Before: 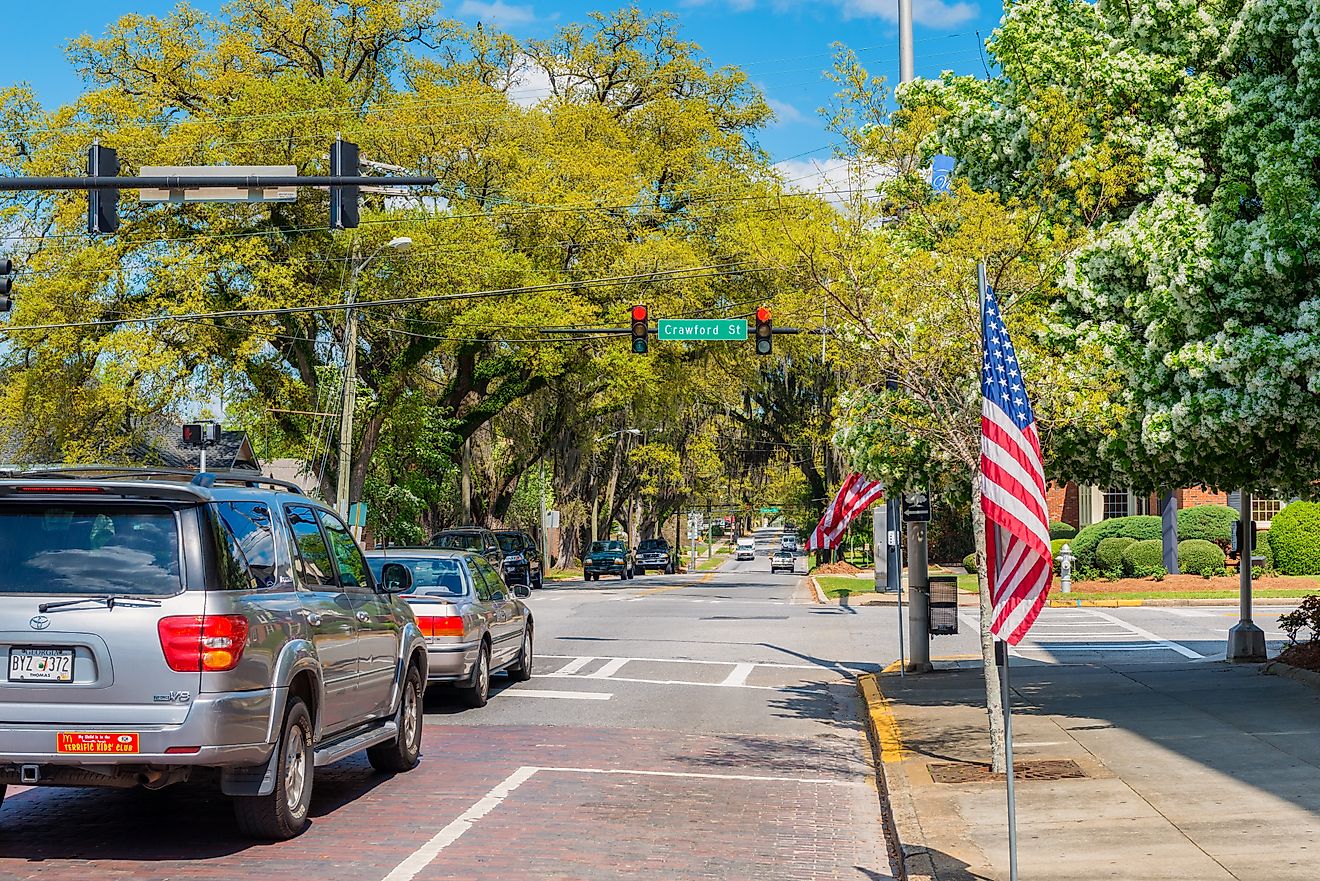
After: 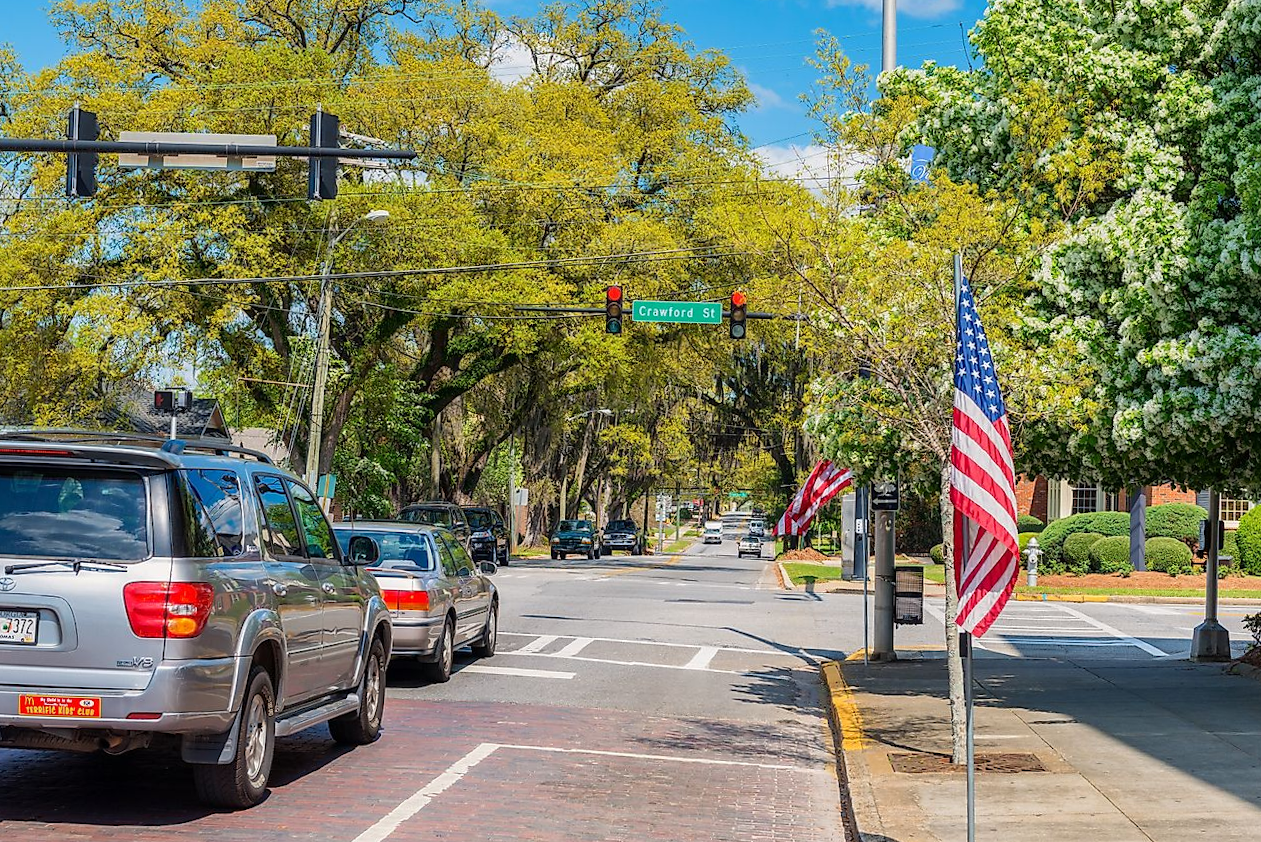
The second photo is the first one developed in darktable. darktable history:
crop and rotate: angle -1.79°
